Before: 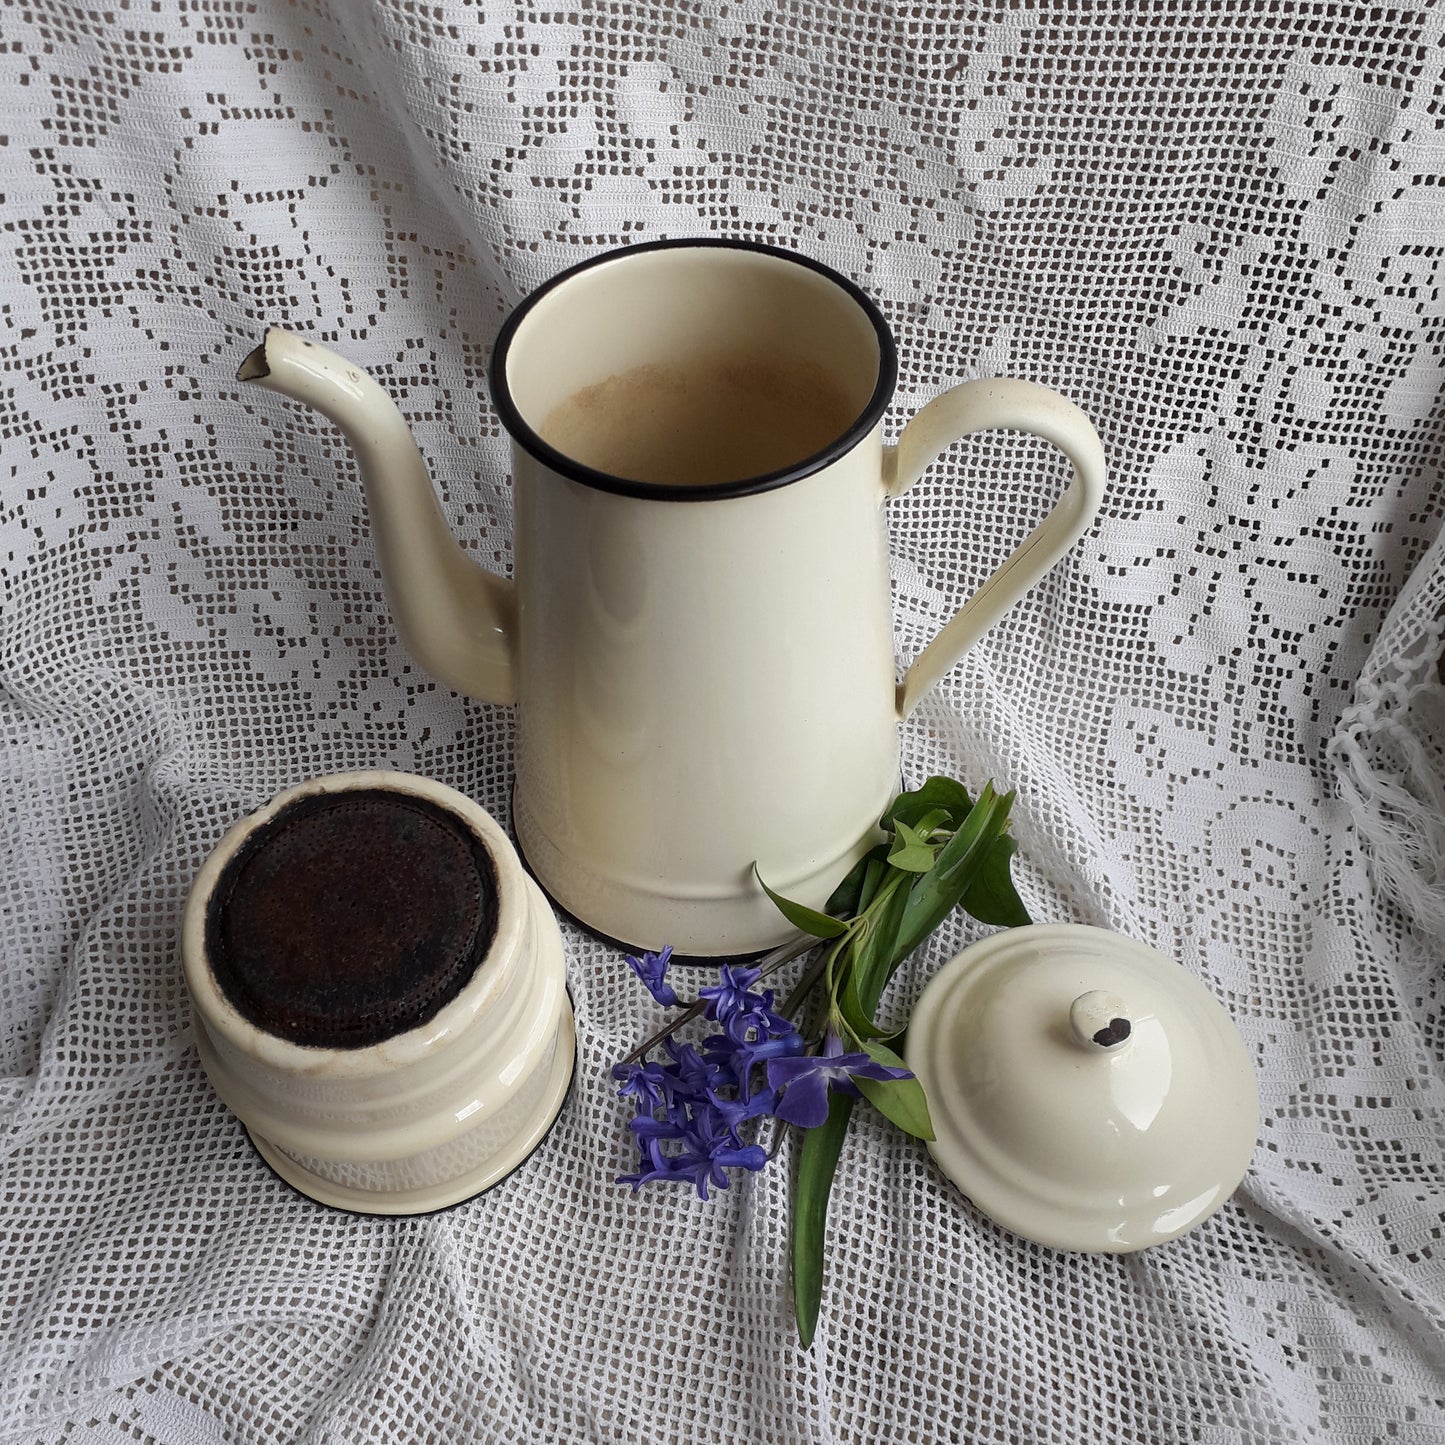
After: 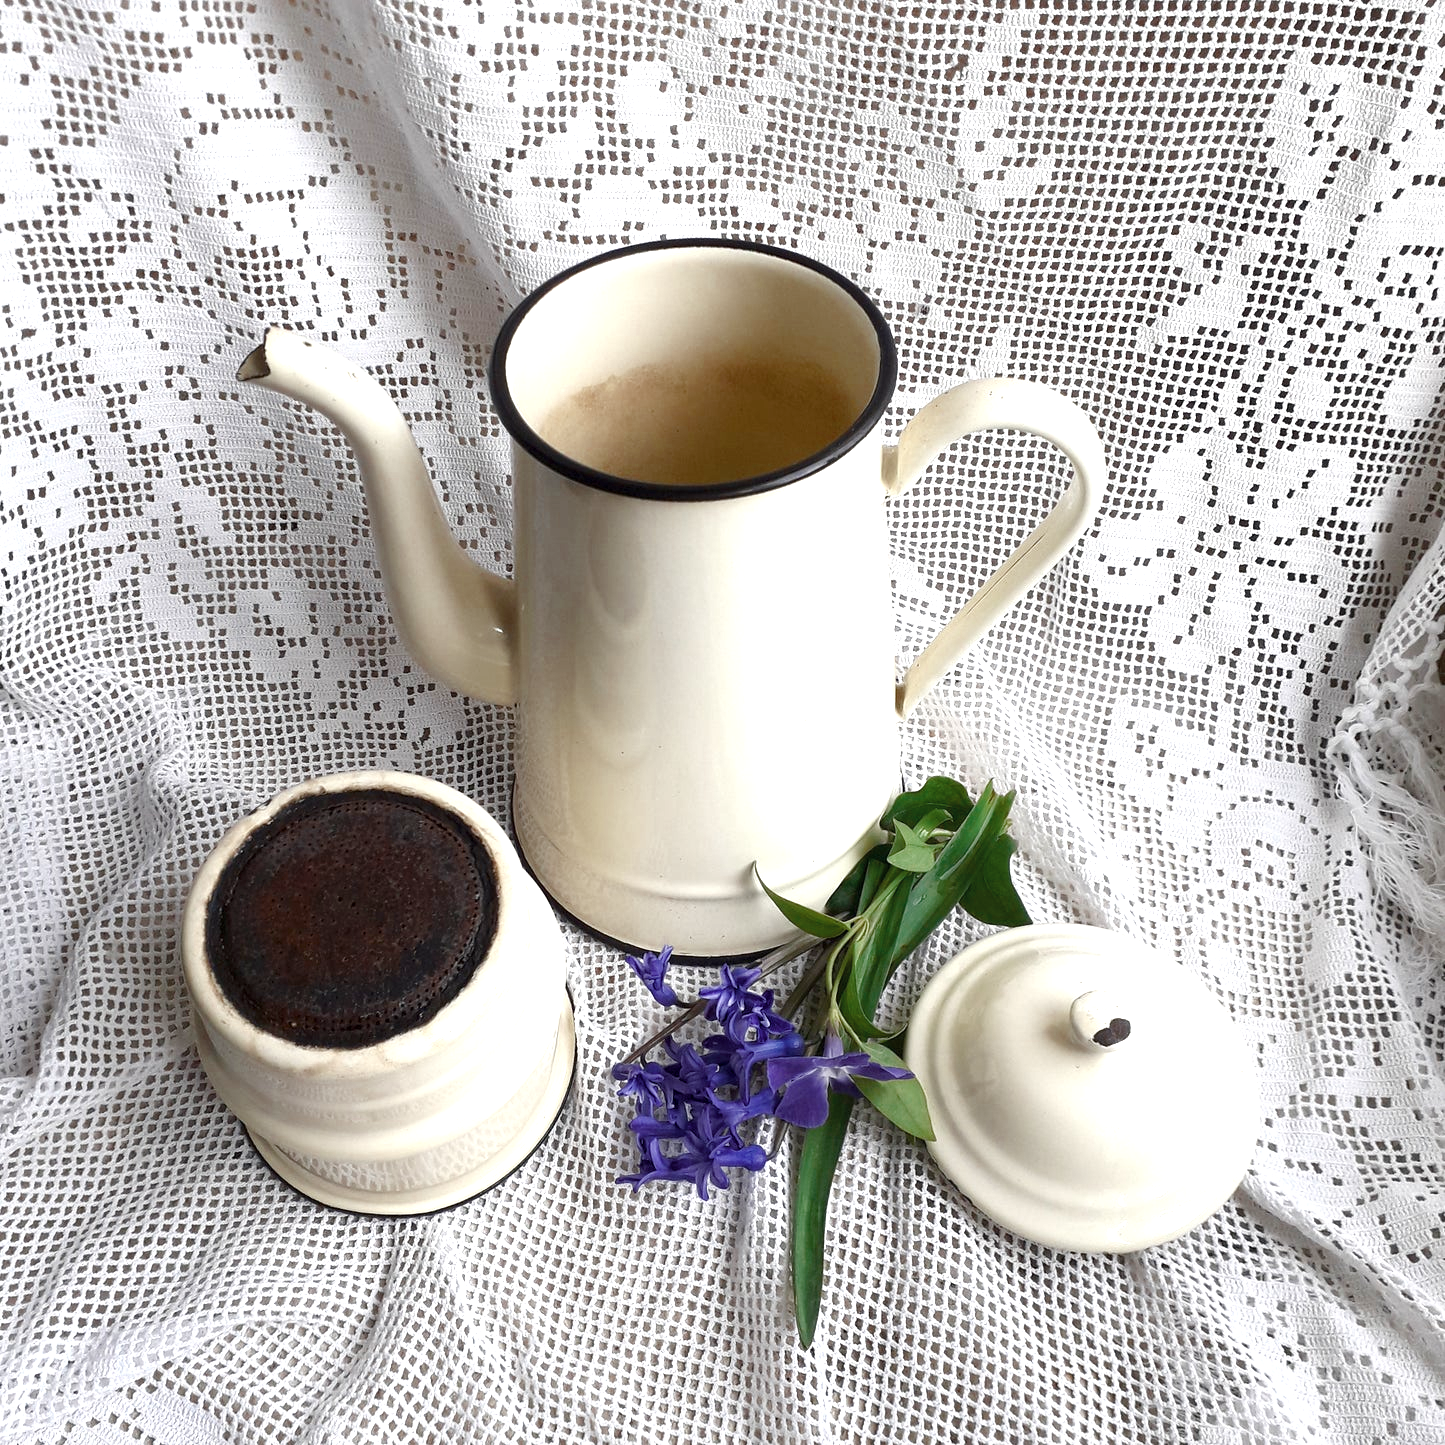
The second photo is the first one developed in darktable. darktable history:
exposure: black level correction 0, exposure 1.1 EV, compensate exposure bias true, compensate highlight preservation false
color zones: curves: ch0 [(0, 0.5) (0.125, 0.4) (0.25, 0.5) (0.375, 0.4) (0.5, 0.4) (0.625, 0.35) (0.75, 0.35) (0.875, 0.5)]; ch1 [(0, 0.35) (0.125, 0.45) (0.25, 0.35) (0.375, 0.35) (0.5, 0.35) (0.625, 0.35) (0.75, 0.45) (0.875, 0.35)]; ch2 [(0, 0.6) (0.125, 0.5) (0.25, 0.5) (0.375, 0.6) (0.5, 0.6) (0.625, 0.5) (0.75, 0.5) (0.875, 0.5)]
color balance rgb: perceptual saturation grading › global saturation 20%, perceptual saturation grading › highlights -25%, perceptual saturation grading › shadows 50%
